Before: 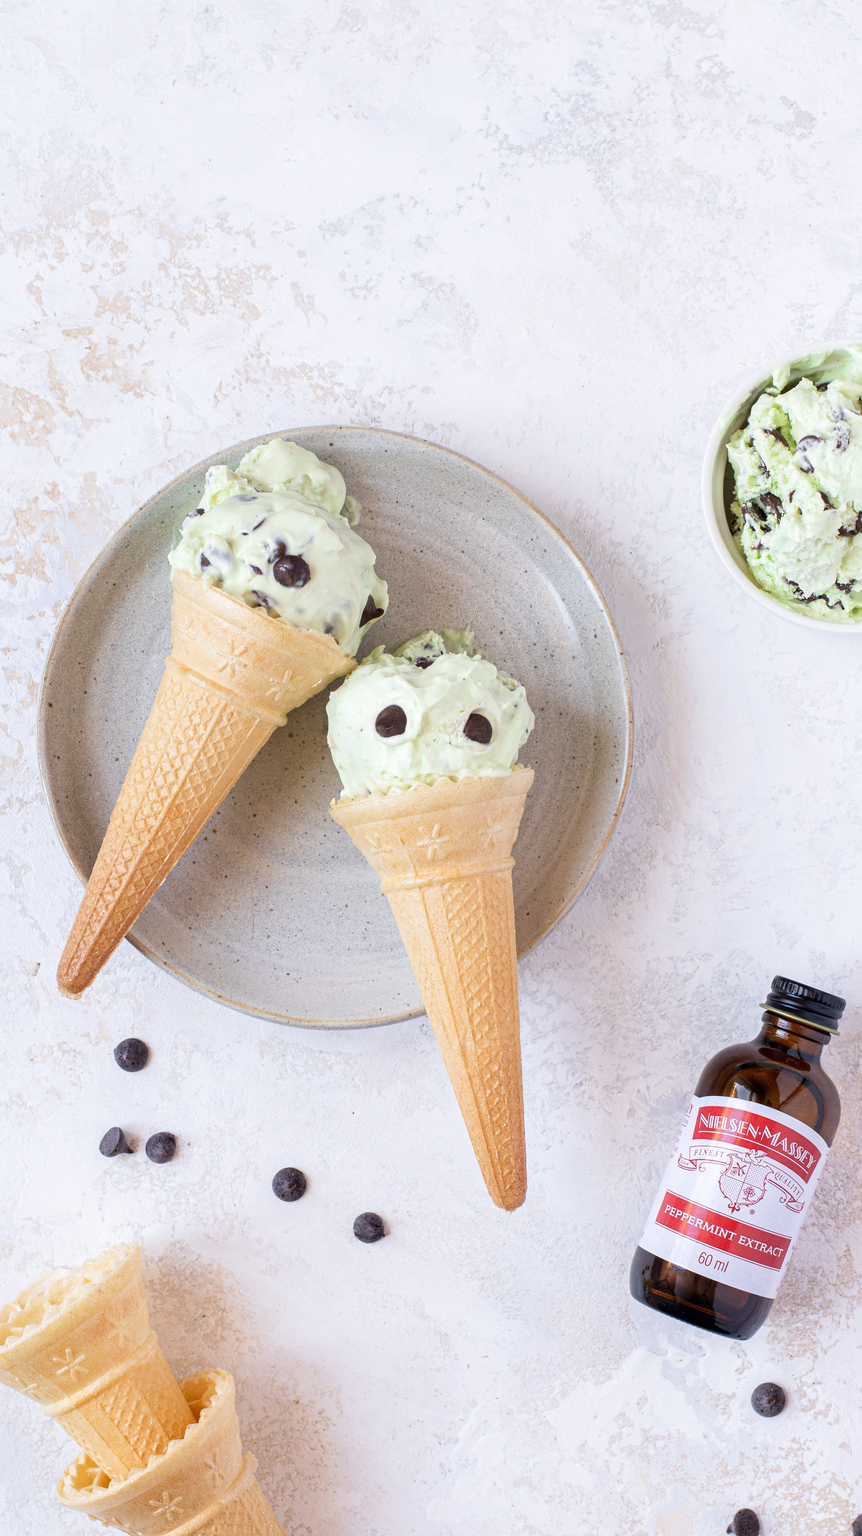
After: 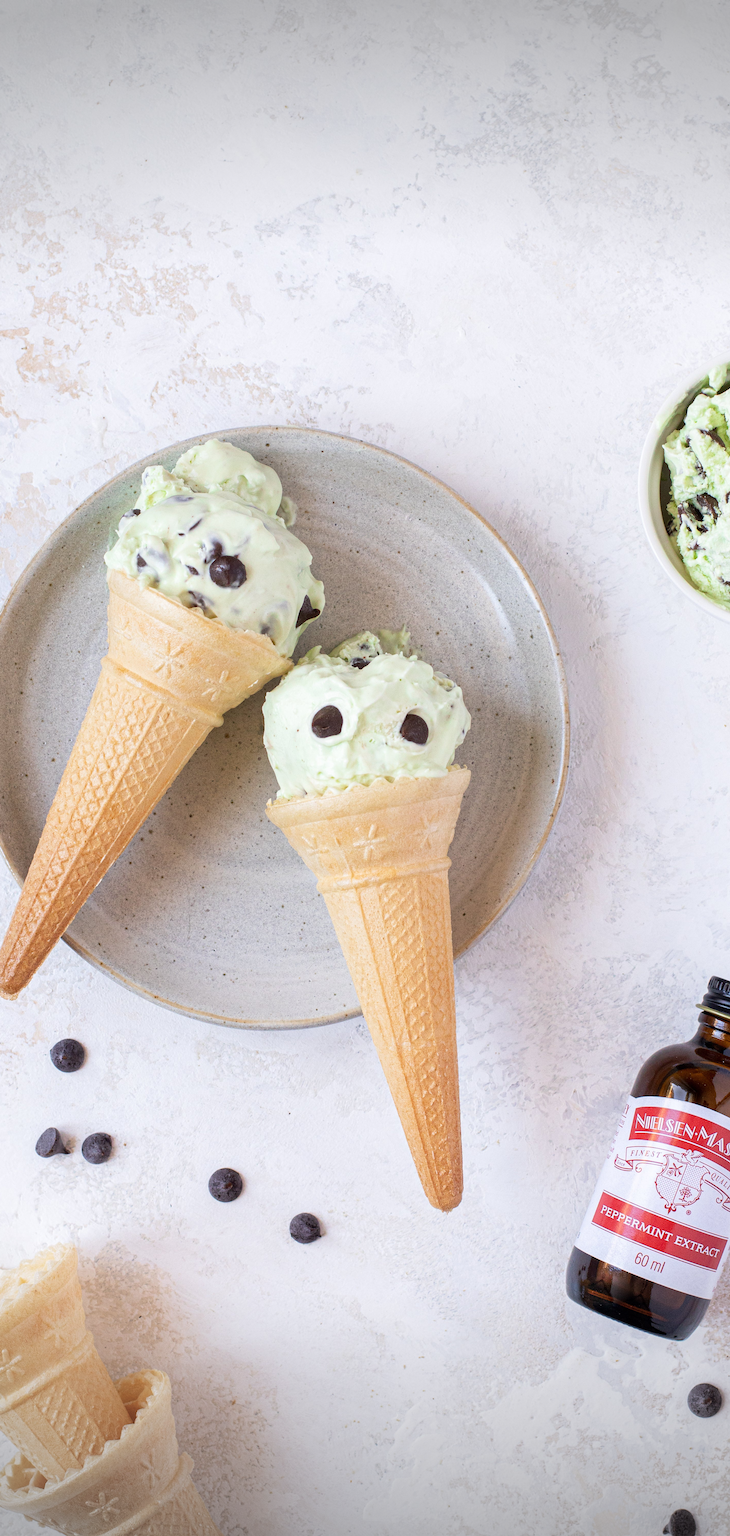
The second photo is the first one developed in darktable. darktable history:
vignetting: fall-off start 100.54%, width/height ratio 1.322, unbound false
crop: left 7.454%, right 7.855%
